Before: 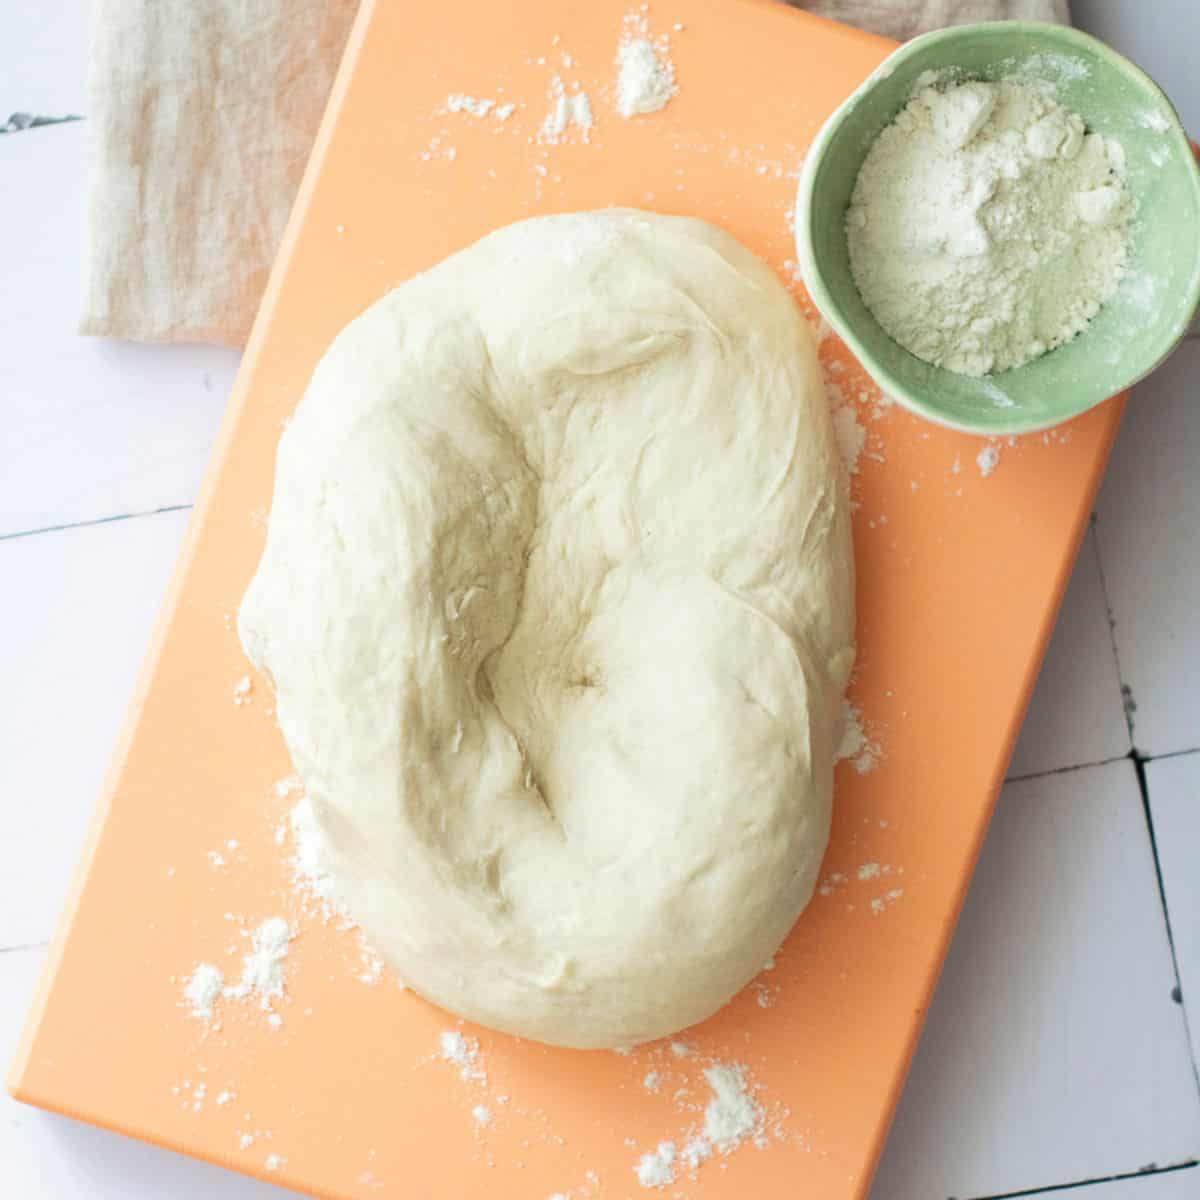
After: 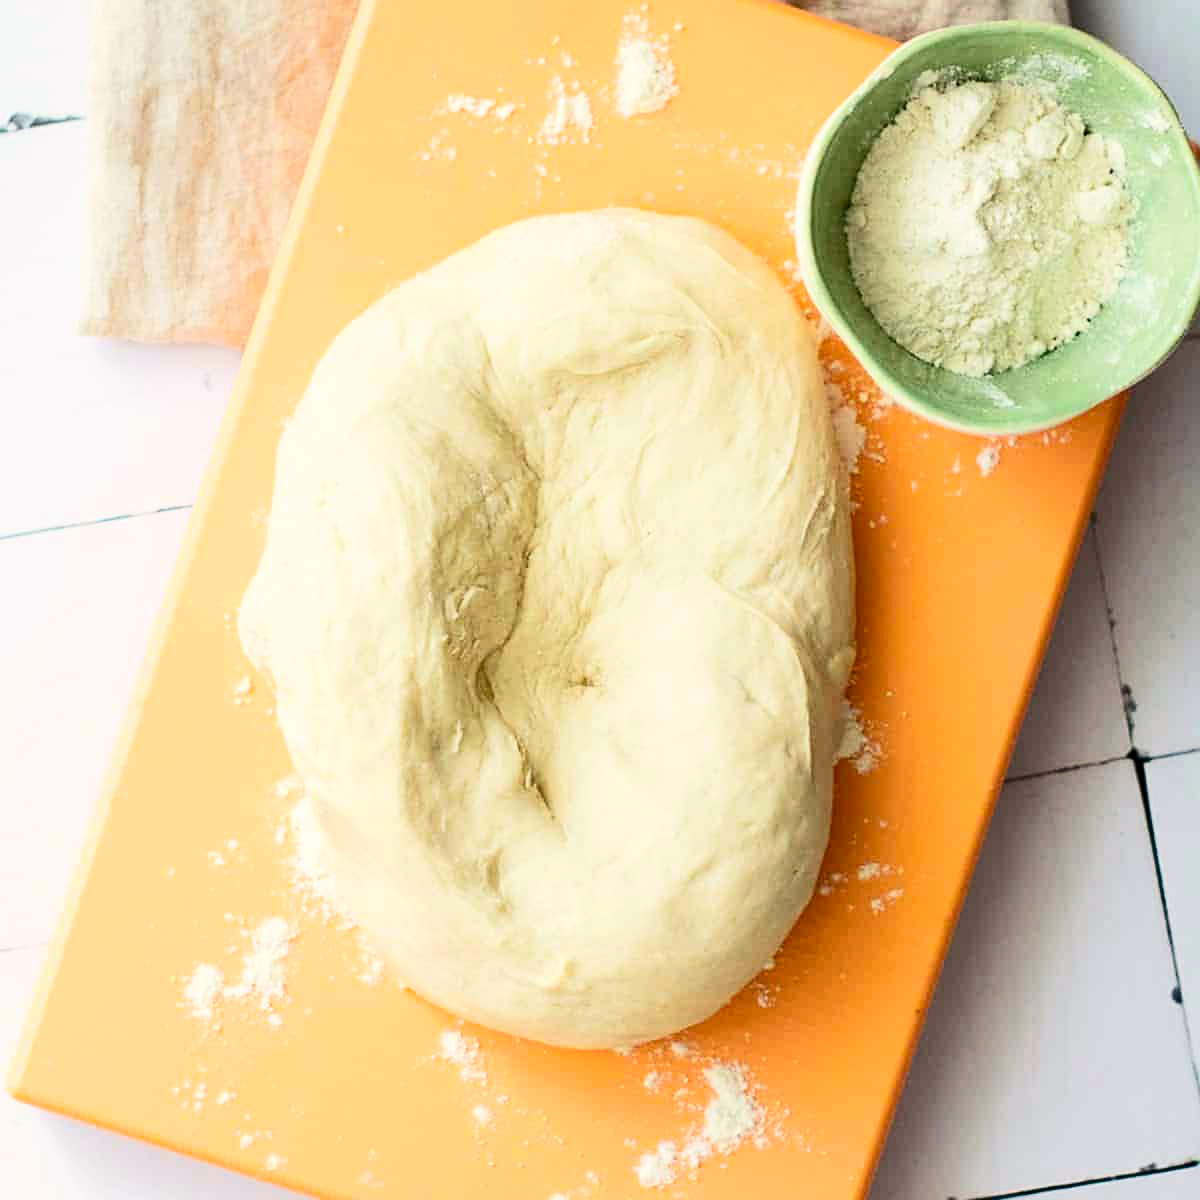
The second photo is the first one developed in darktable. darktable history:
sharpen: on, module defaults
color balance rgb: shadows lift › luminance -9.84%, highlights gain › chroma 2.043%, highlights gain › hue 72.13°, linear chroma grading › global chroma 15.471%, perceptual saturation grading › global saturation 17.332%
exposure: black level correction 0.007, compensate highlight preservation false
contrast brightness saturation: contrast 0.275
